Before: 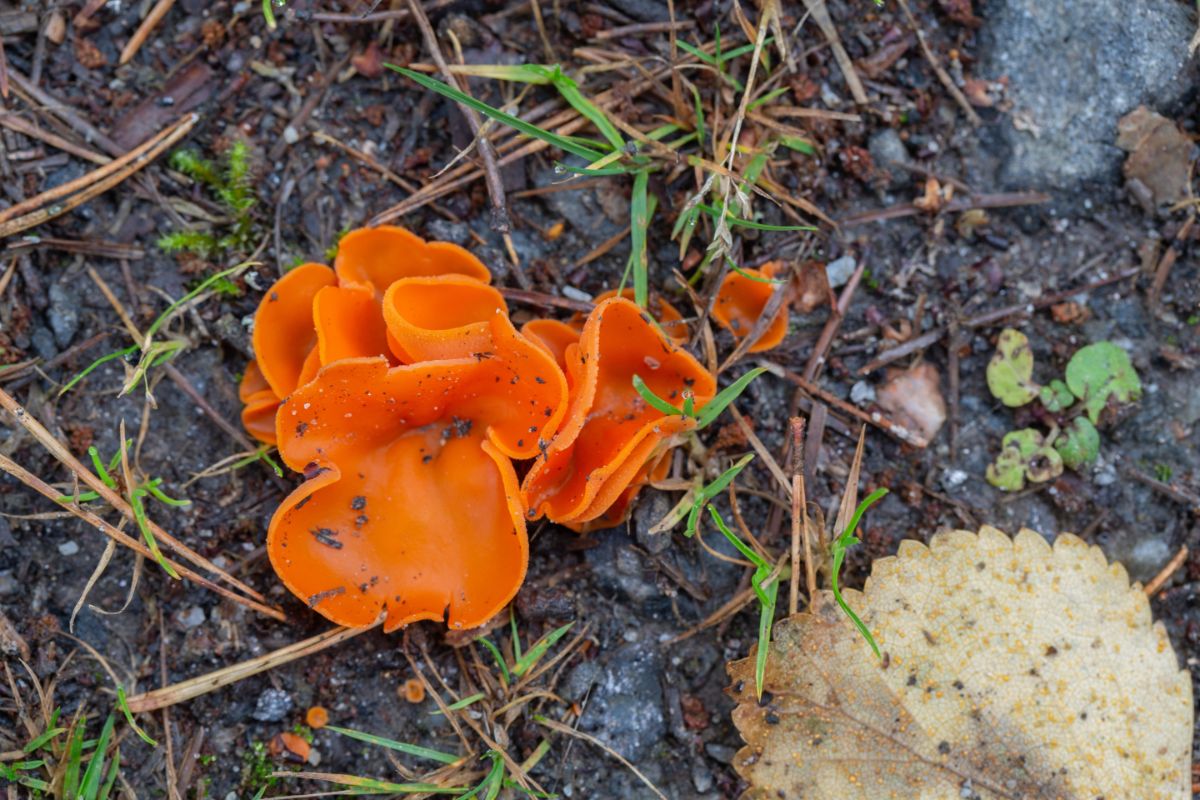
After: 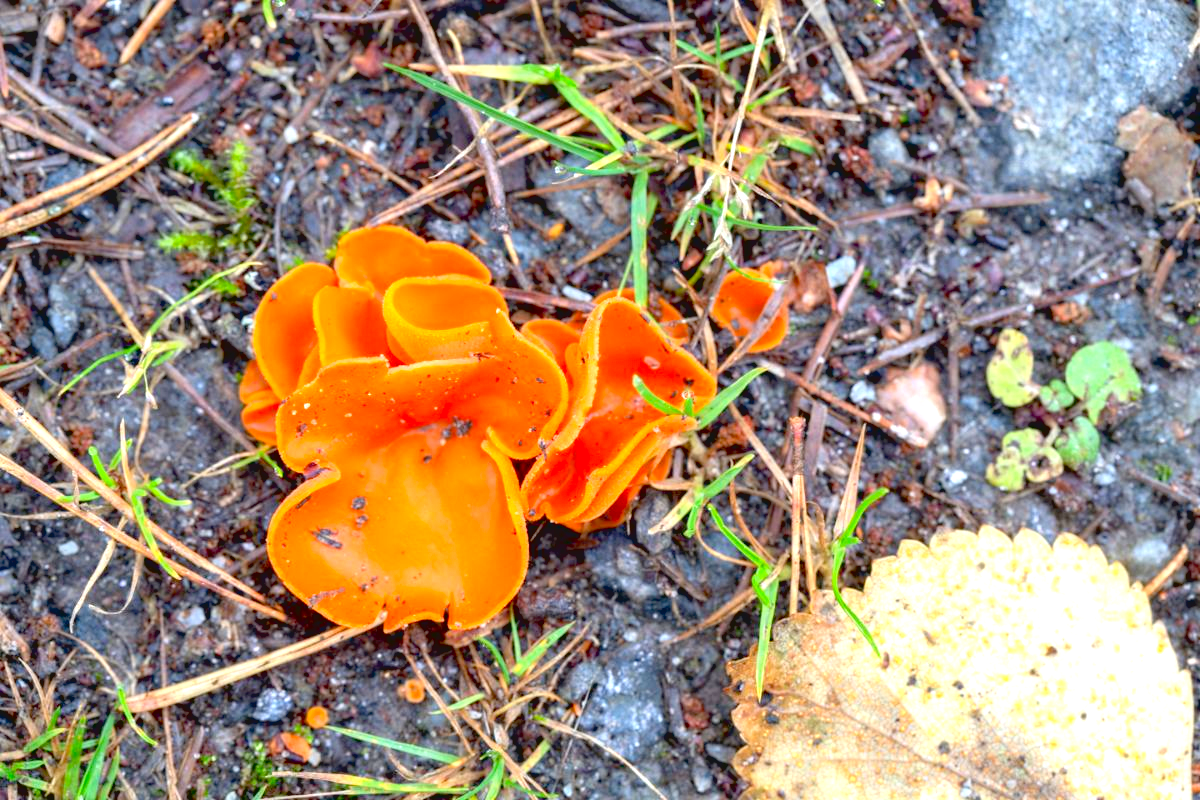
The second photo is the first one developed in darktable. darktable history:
contrast brightness saturation: contrast -0.093, brightness 0.048, saturation 0.076
exposure: black level correction 0.009, exposure 1.431 EV, compensate highlight preservation false
color correction: highlights b* -0.038, saturation 0.977
